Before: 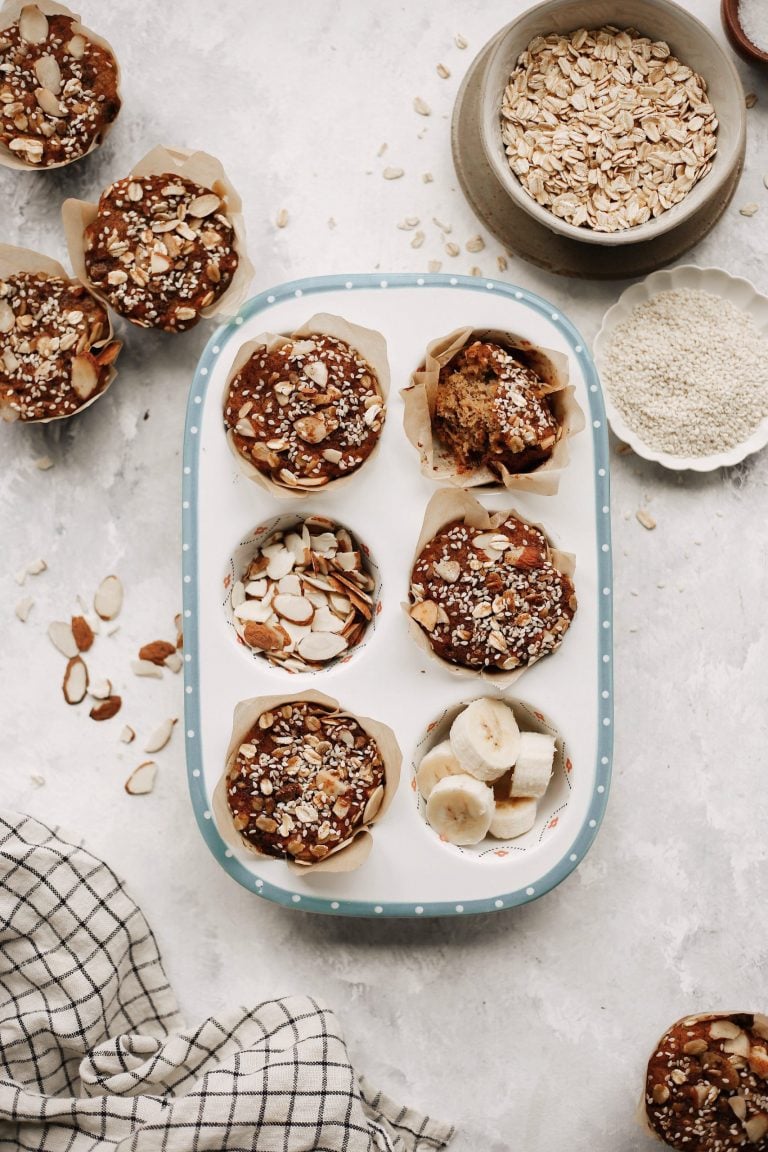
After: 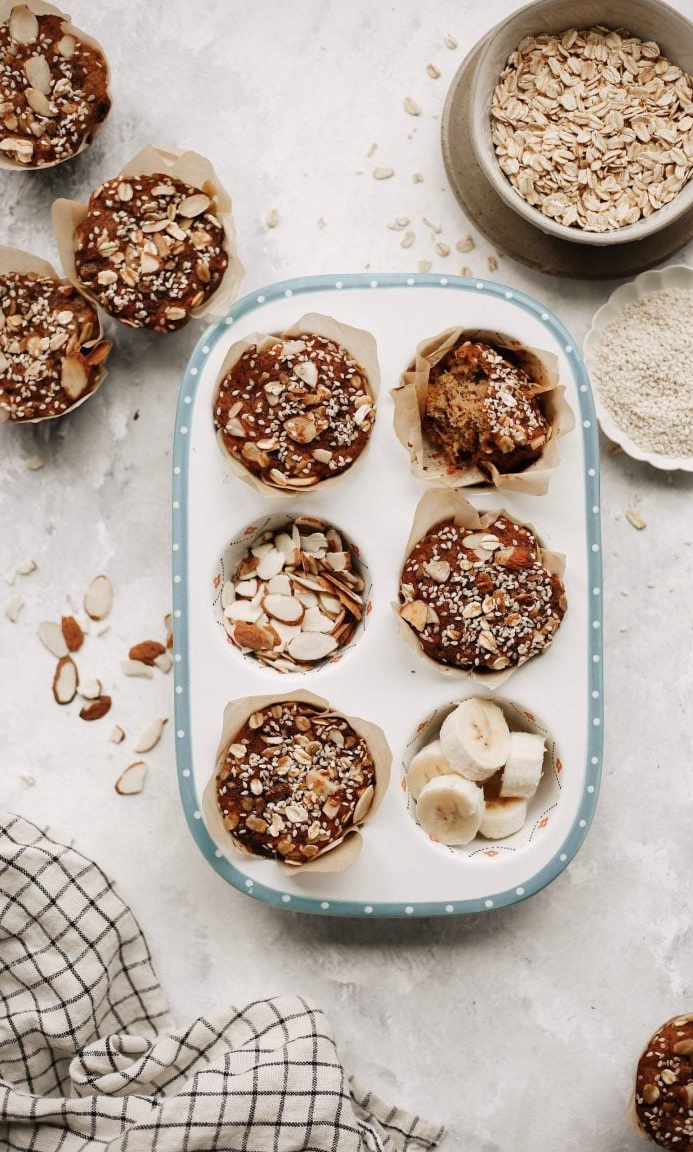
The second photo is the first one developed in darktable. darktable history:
crop and rotate: left 1.327%, right 8.43%
